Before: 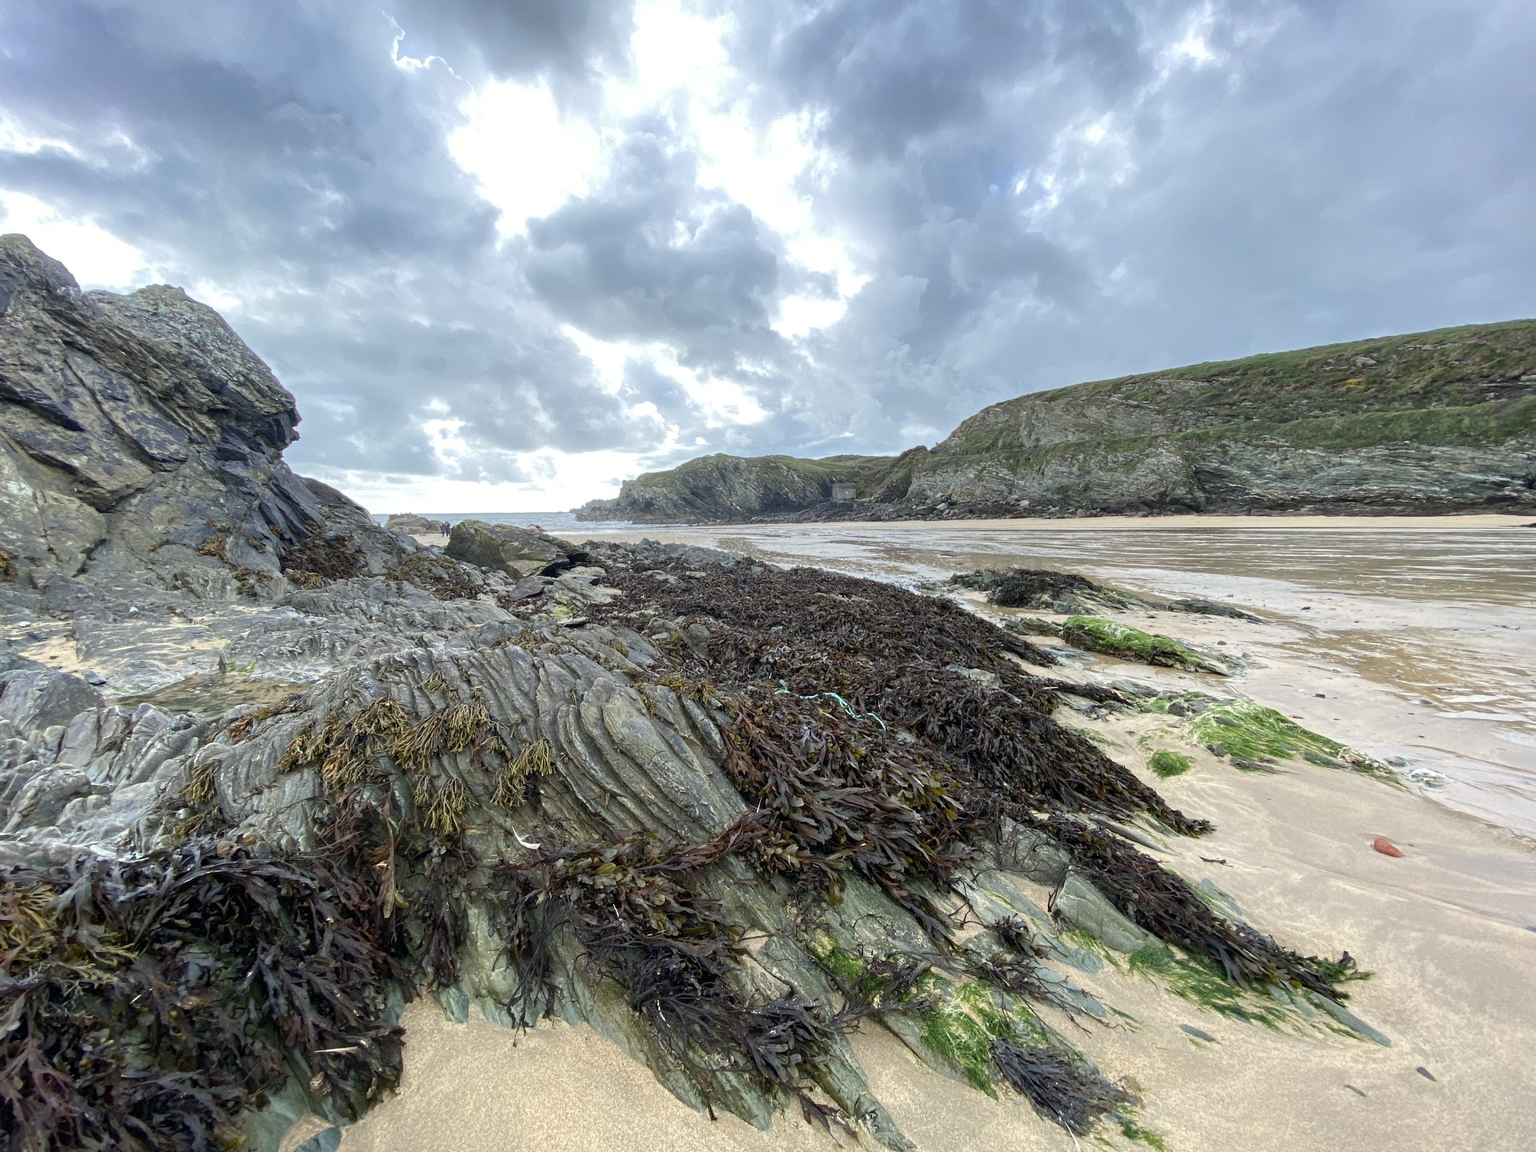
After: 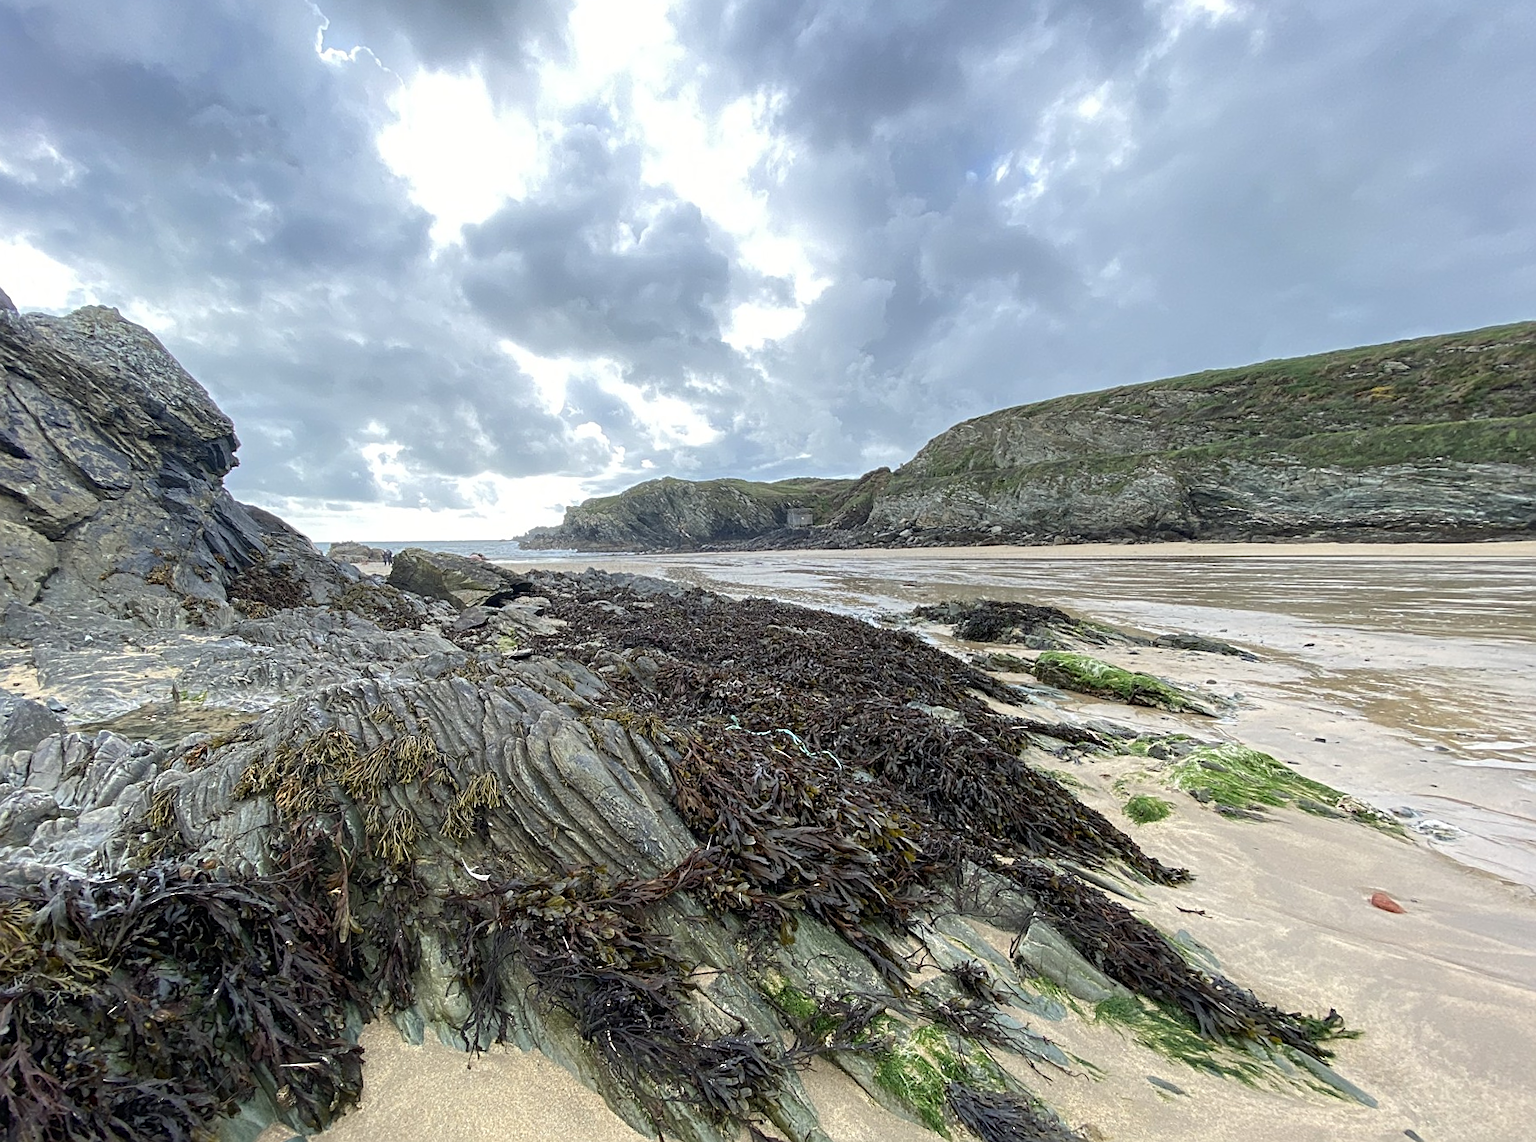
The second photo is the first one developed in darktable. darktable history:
rotate and perspective: rotation 0.062°, lens shift (vertical) 0.115, lens shift (horizontal) -0.133, crop left 0.047, crop right 0.94, crop top 0.061, crop bottom 0.94
sharpen: on, module defaults
